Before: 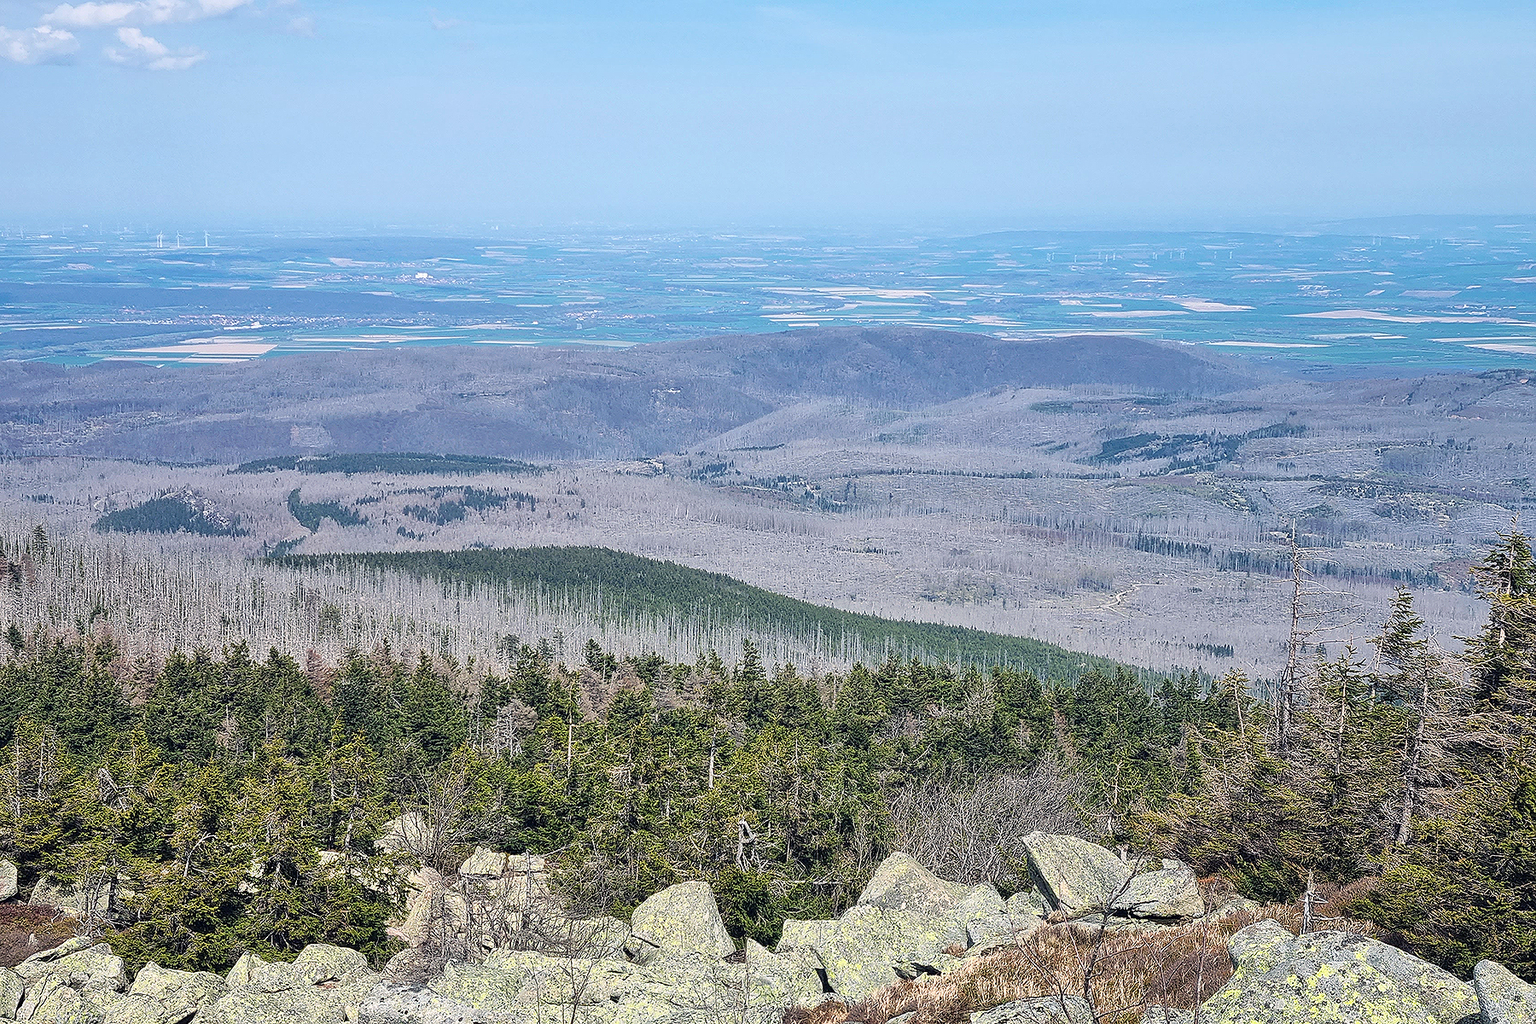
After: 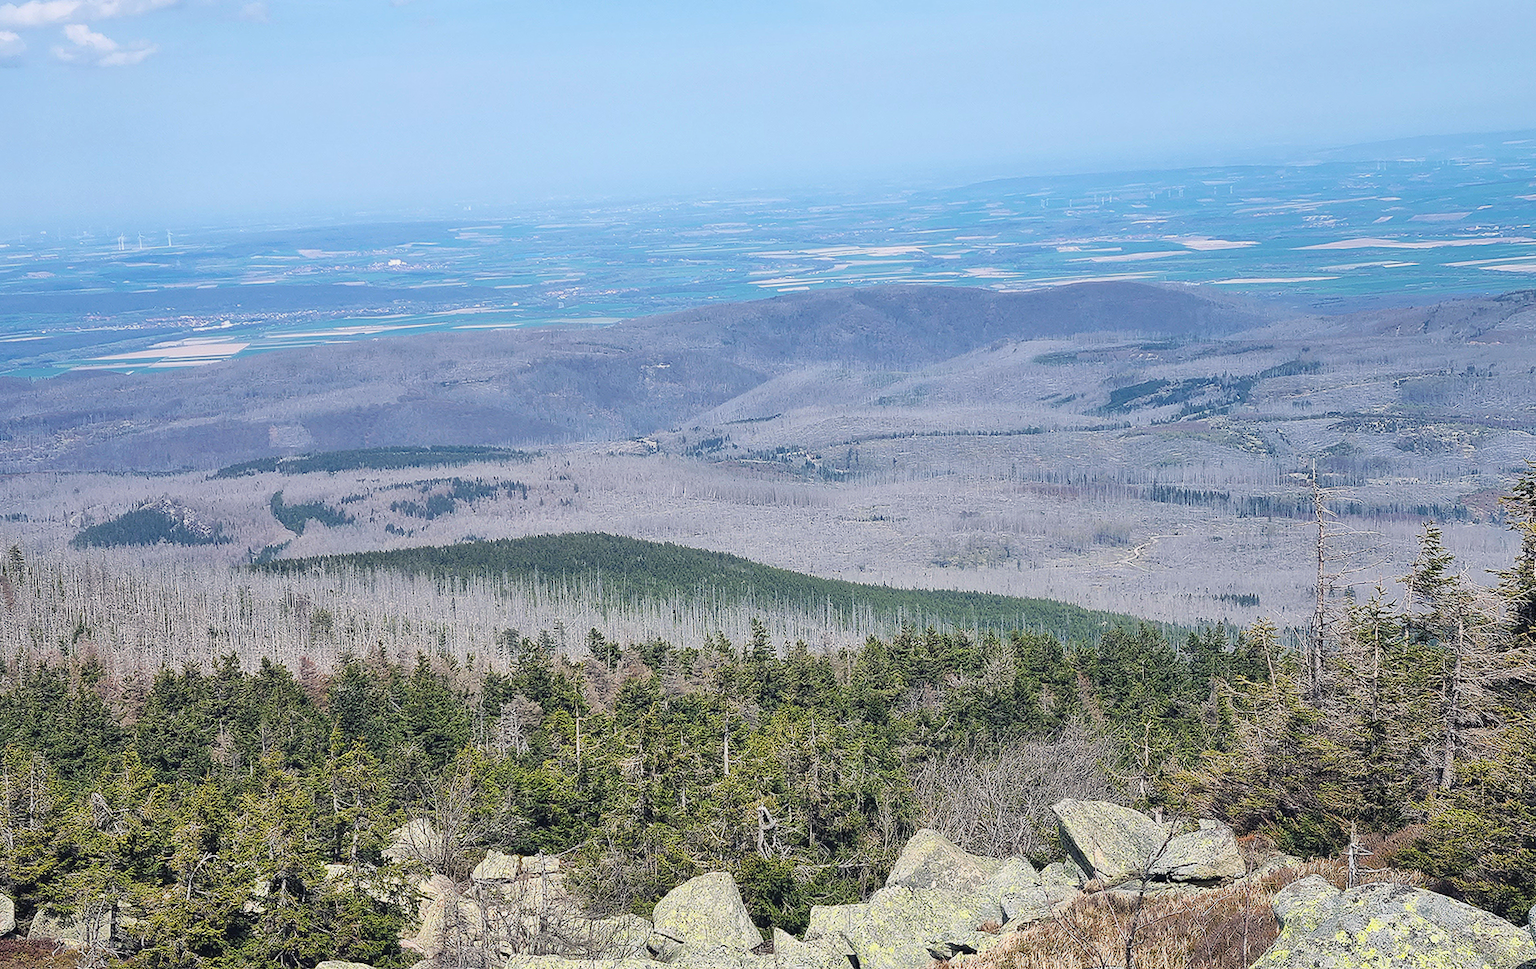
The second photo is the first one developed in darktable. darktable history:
contrast equalizer: octaves 7, y [[0.502, 0.505, 0.512, 0.529, 0.564, 0.588], [0.5 ×6], [0.502, 0.505, 0.512, 0.529, 0.564, 0.588], [0, 0.001, 0.001, 0.004, 0.008, 0.011], [0, 0.001, 0.001, 0.004, 0.008, 0.011]], mix -1
rotate and perspective: rotation -3.52°, crop left 0.036, crop right 0.964, crop top 0.081, crop bottom 0.919
